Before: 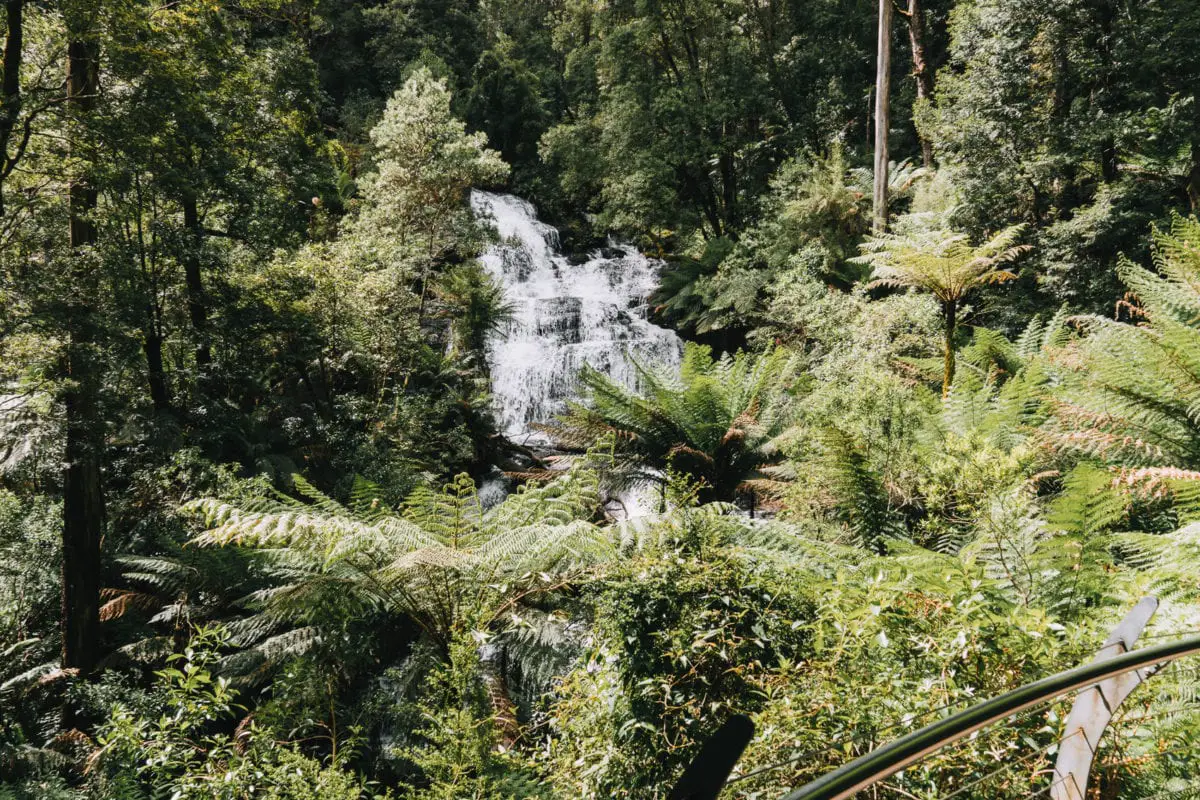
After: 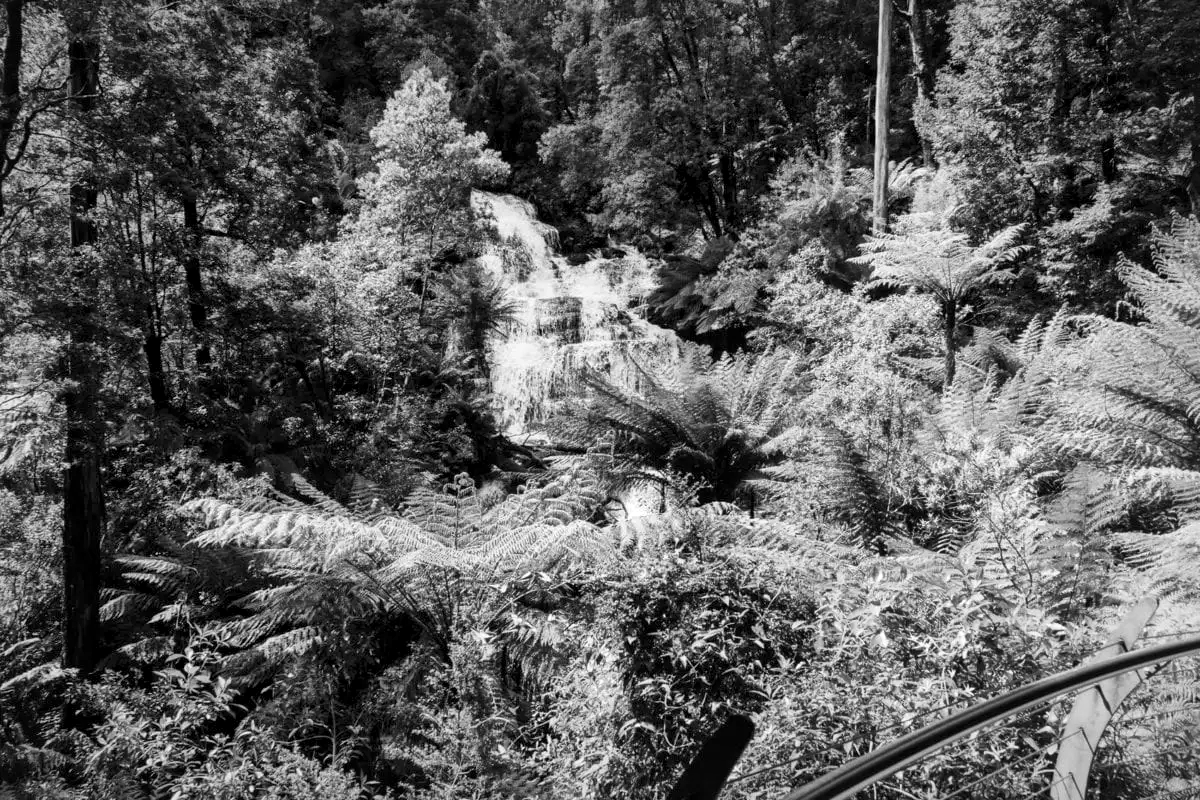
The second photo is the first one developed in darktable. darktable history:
monochrome: on, module defaults
local contrast: mode bilateral grid, contrast 20, coarseness 50, detail 161%, midtone range 0.2
vignetting: fall-off radius 100%, width/height ratio 1.337
